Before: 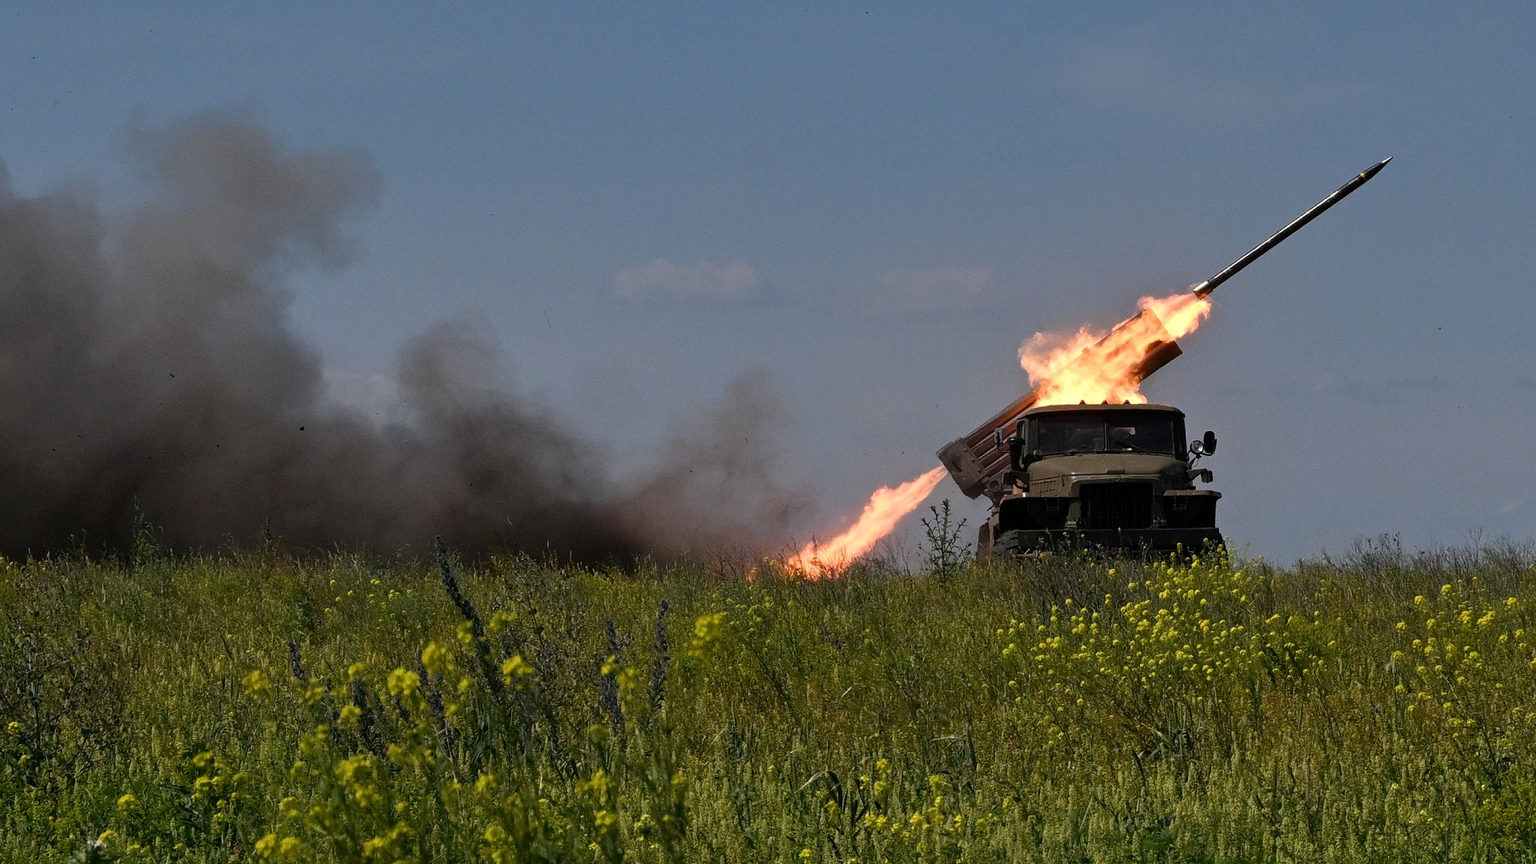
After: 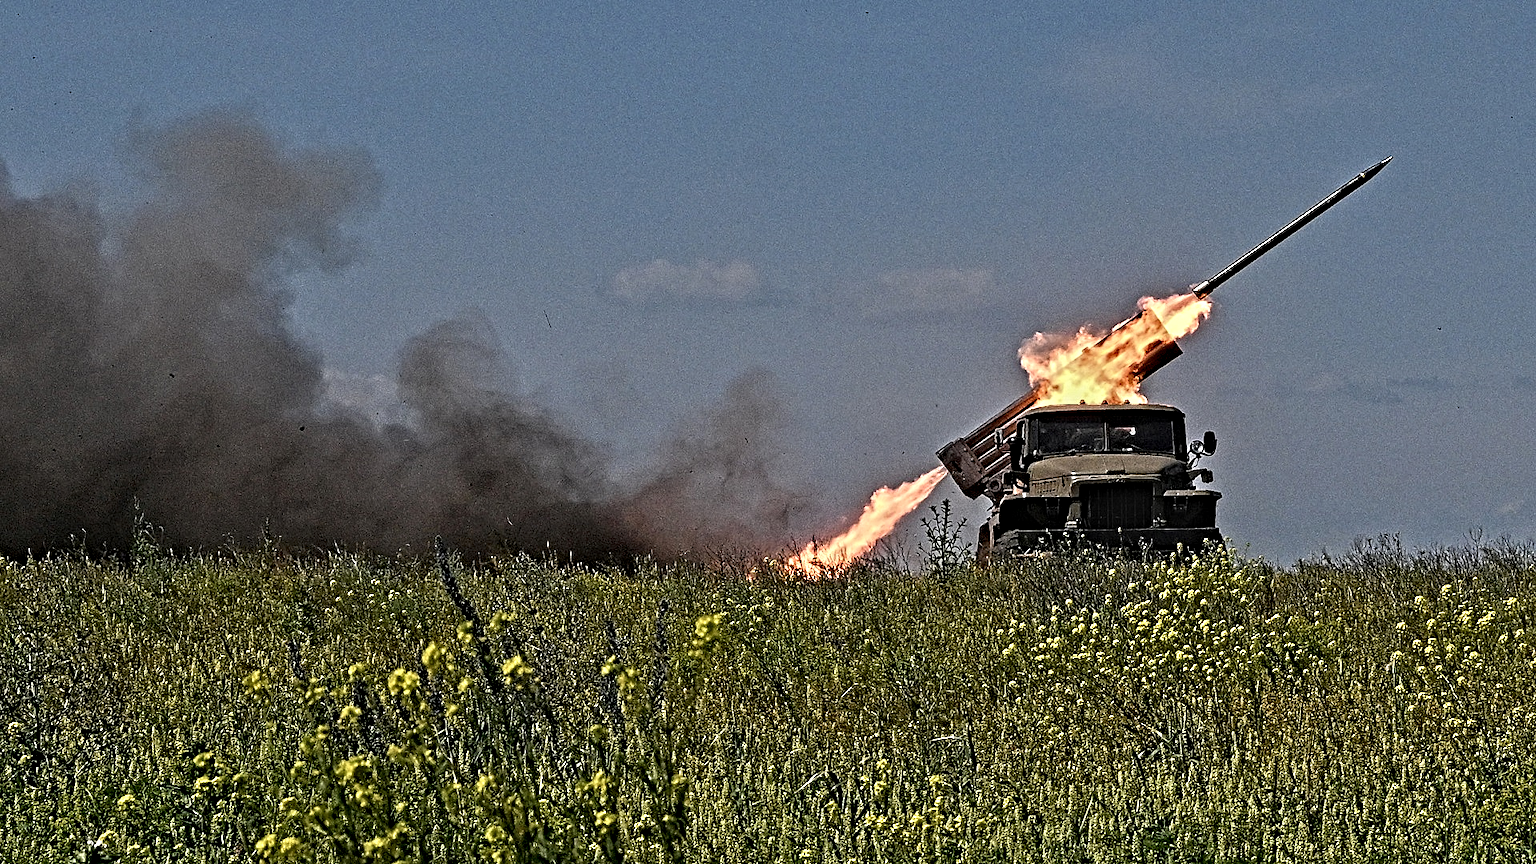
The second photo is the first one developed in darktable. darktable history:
contrast equalizer: y [[0.406, 0.494, 0.589, 0.753, 0.877, 0.999], [0.5 ×6], [0.5 ×6], [0 ×6], [0 ×6]]
